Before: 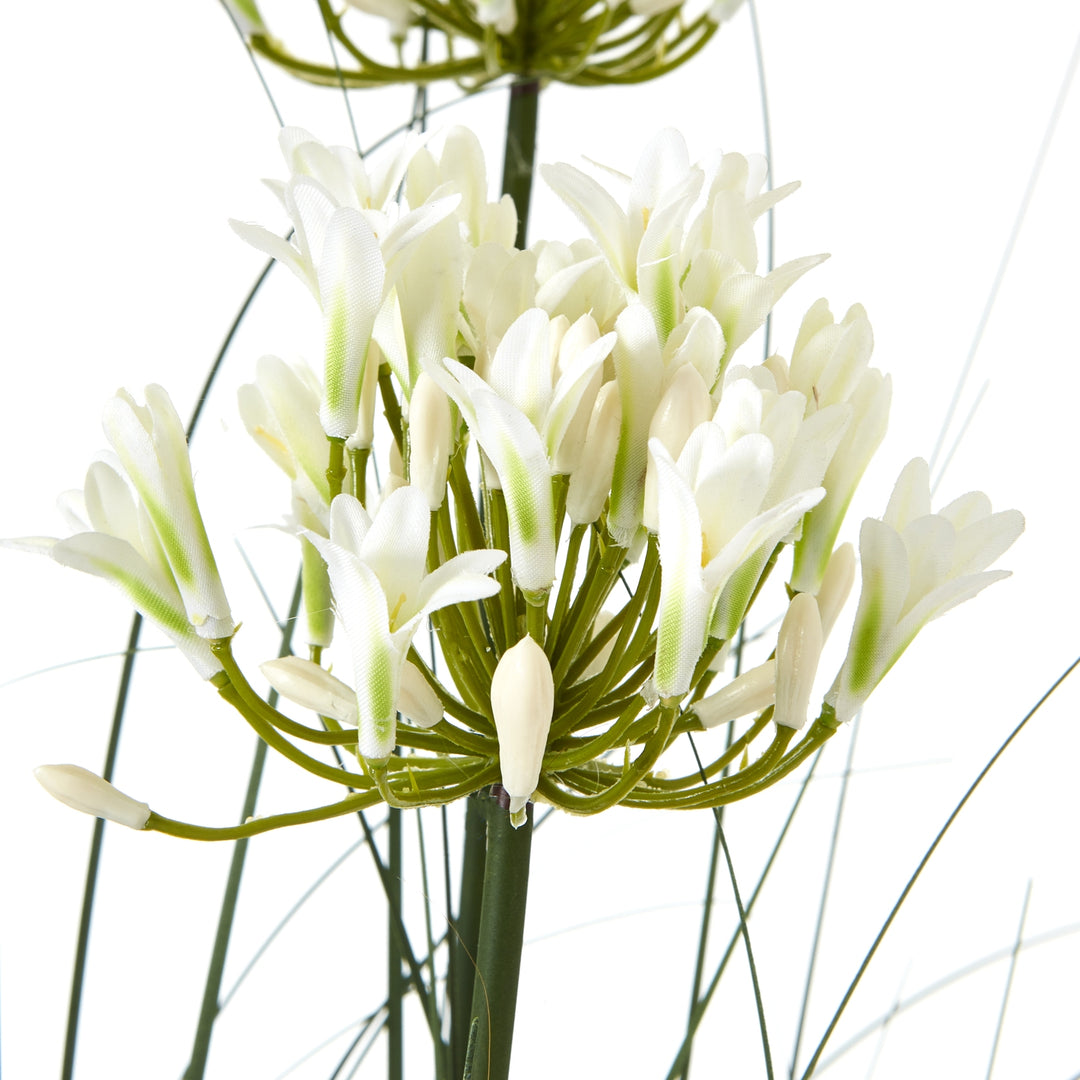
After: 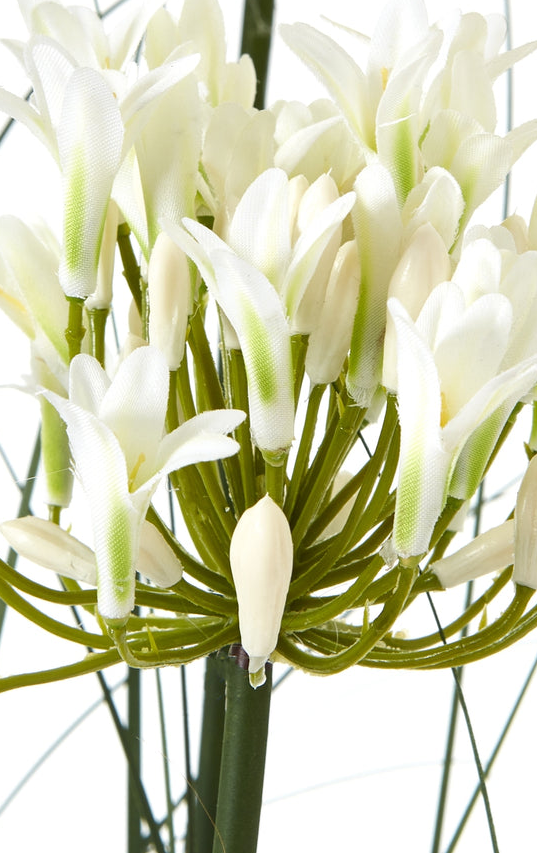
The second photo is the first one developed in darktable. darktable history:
crop and rotate: angle 0.015°, left 24.213%, top 13.041%, right 26.027%, bottom 7.918%
